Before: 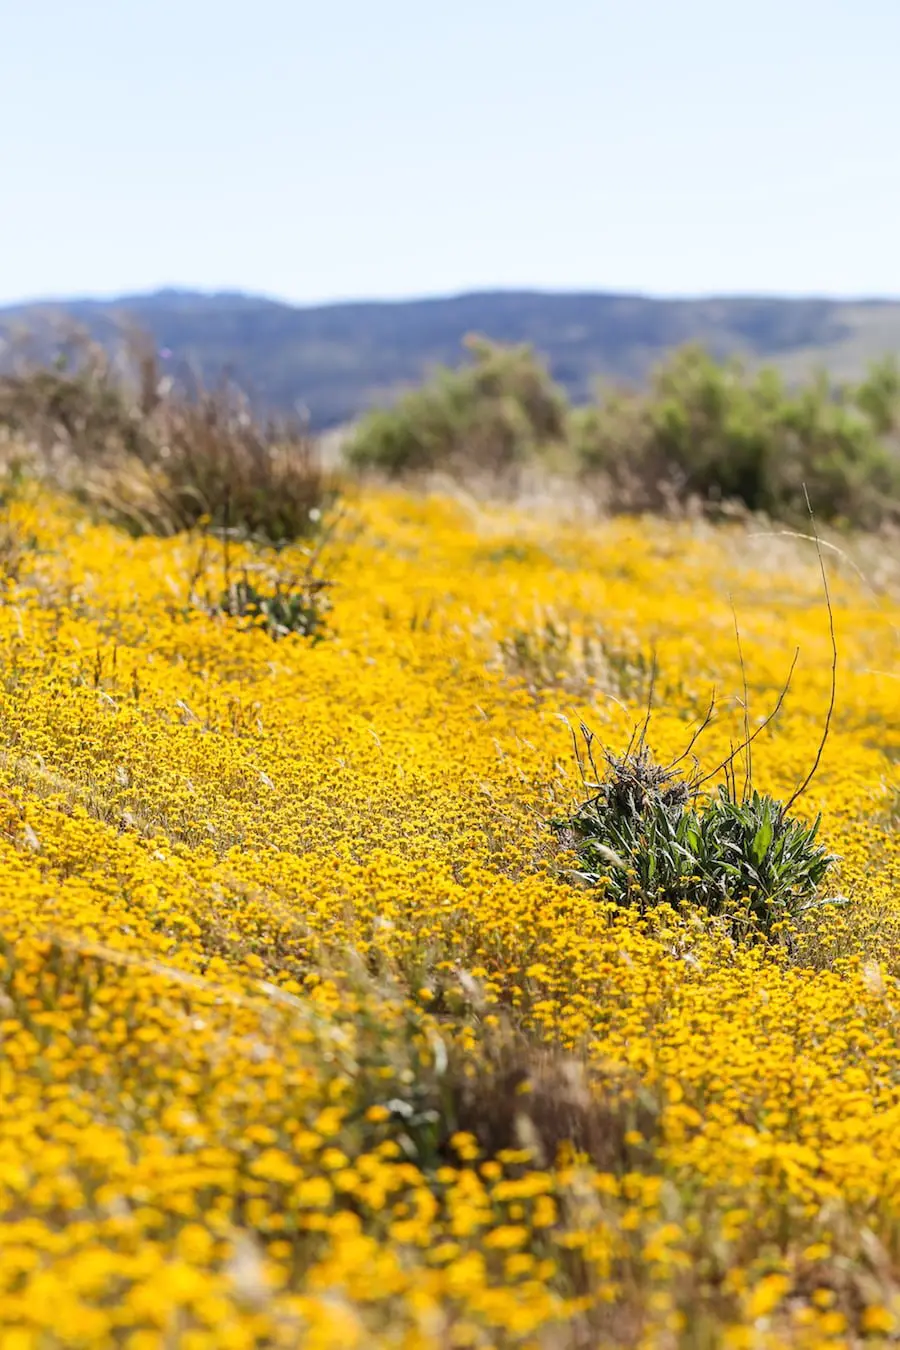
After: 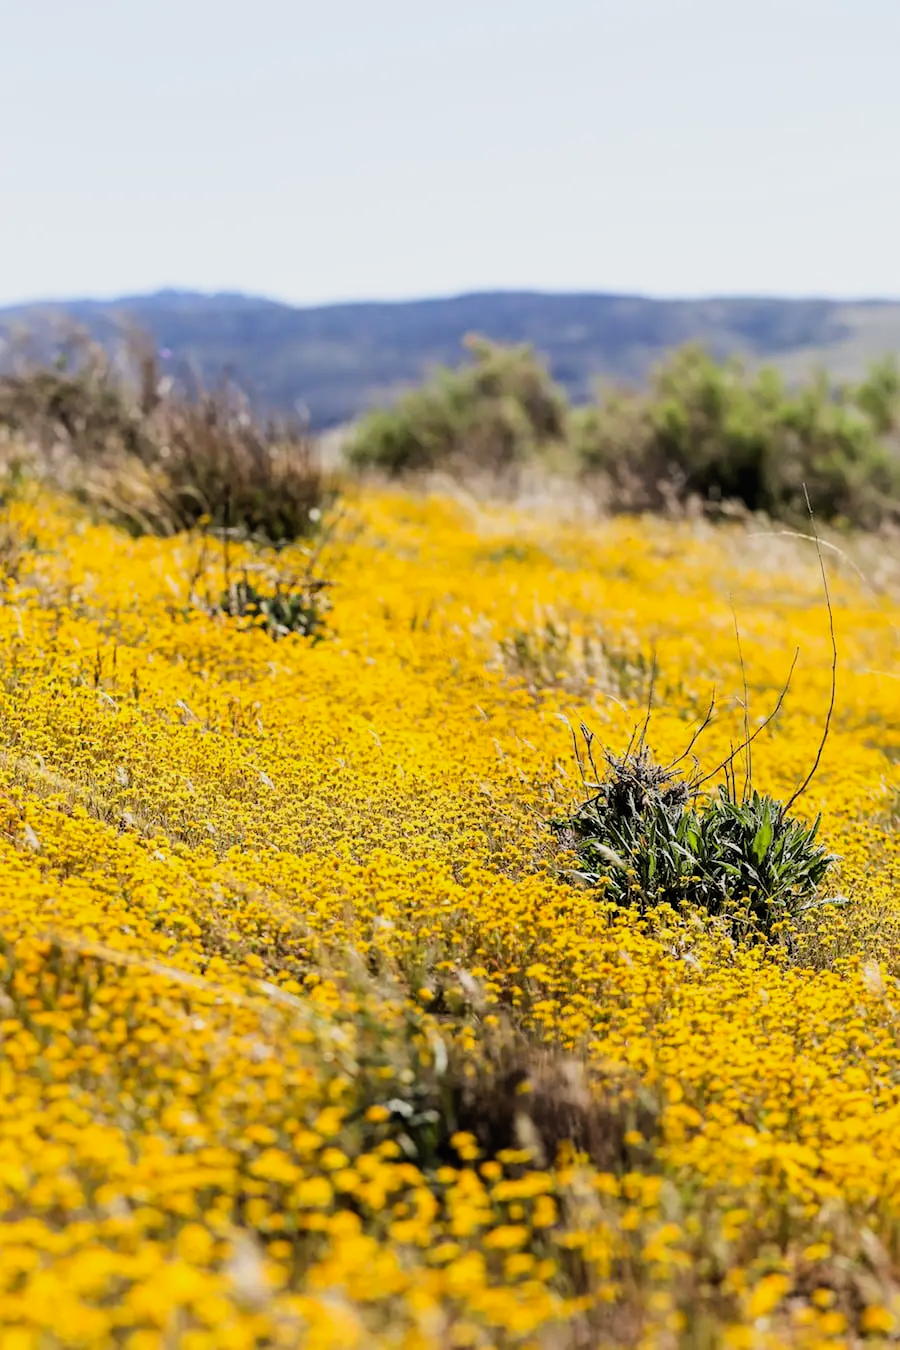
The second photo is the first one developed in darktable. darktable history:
filmic rgb: black relative exposure -5.09 EV, white relative exposure 3.18 EV, hardness 3.42, contrast 1.194, highlights saturation mix -49.87%
contrast brightness saturation: contrast -0.018, brightness -0.013, saturation 0.039
